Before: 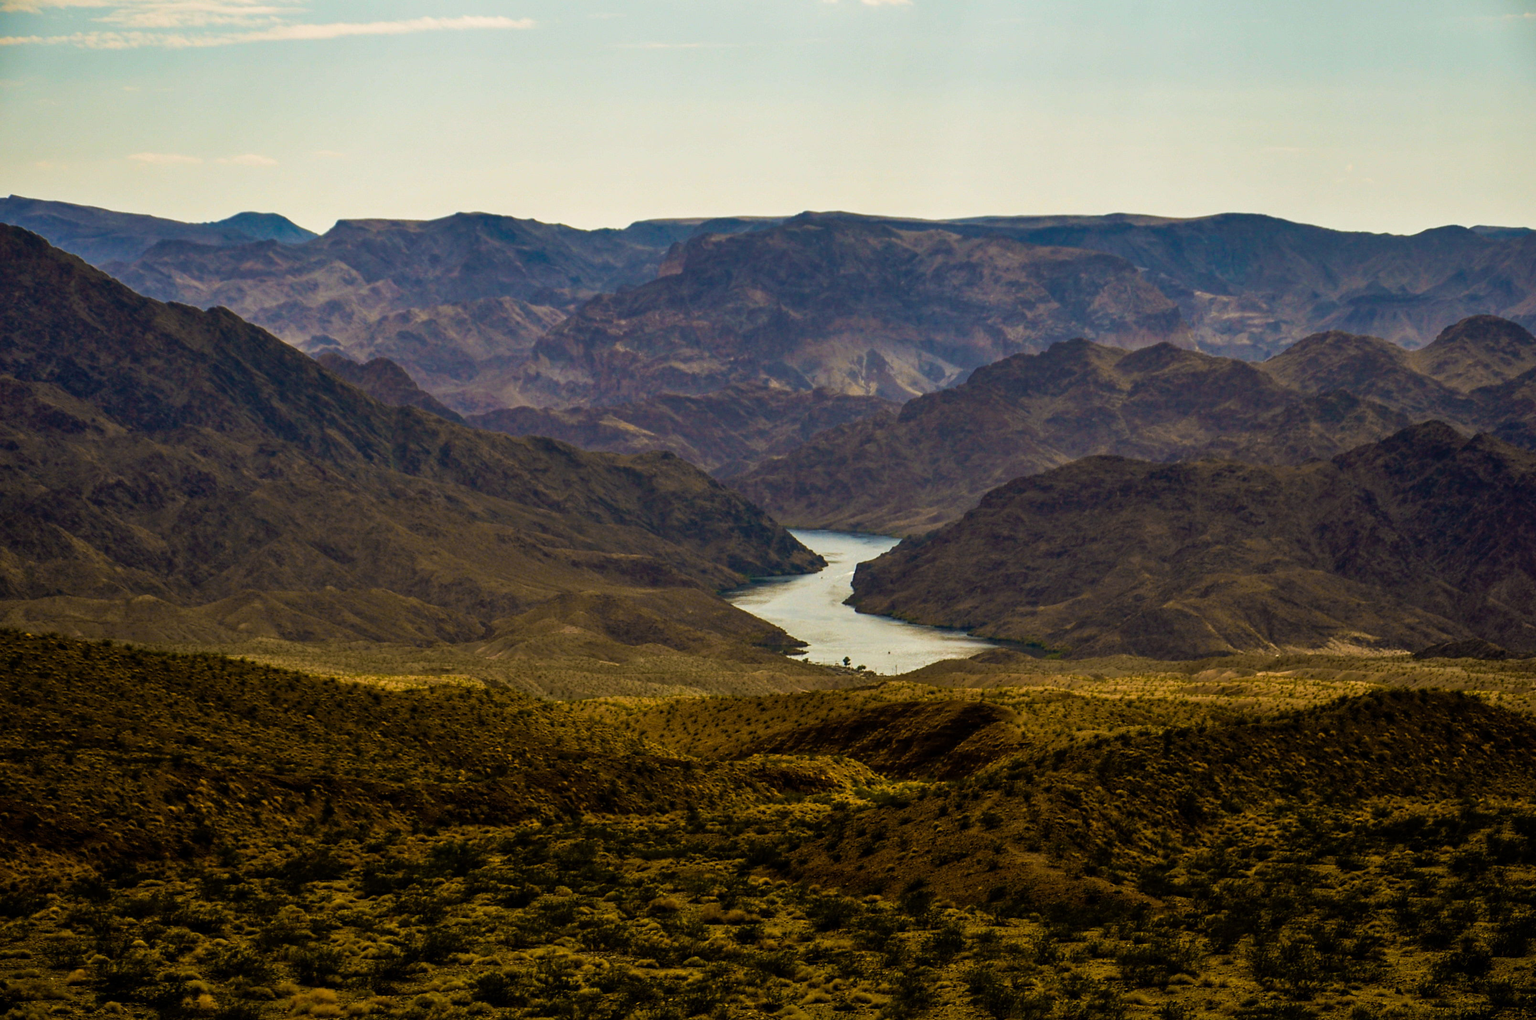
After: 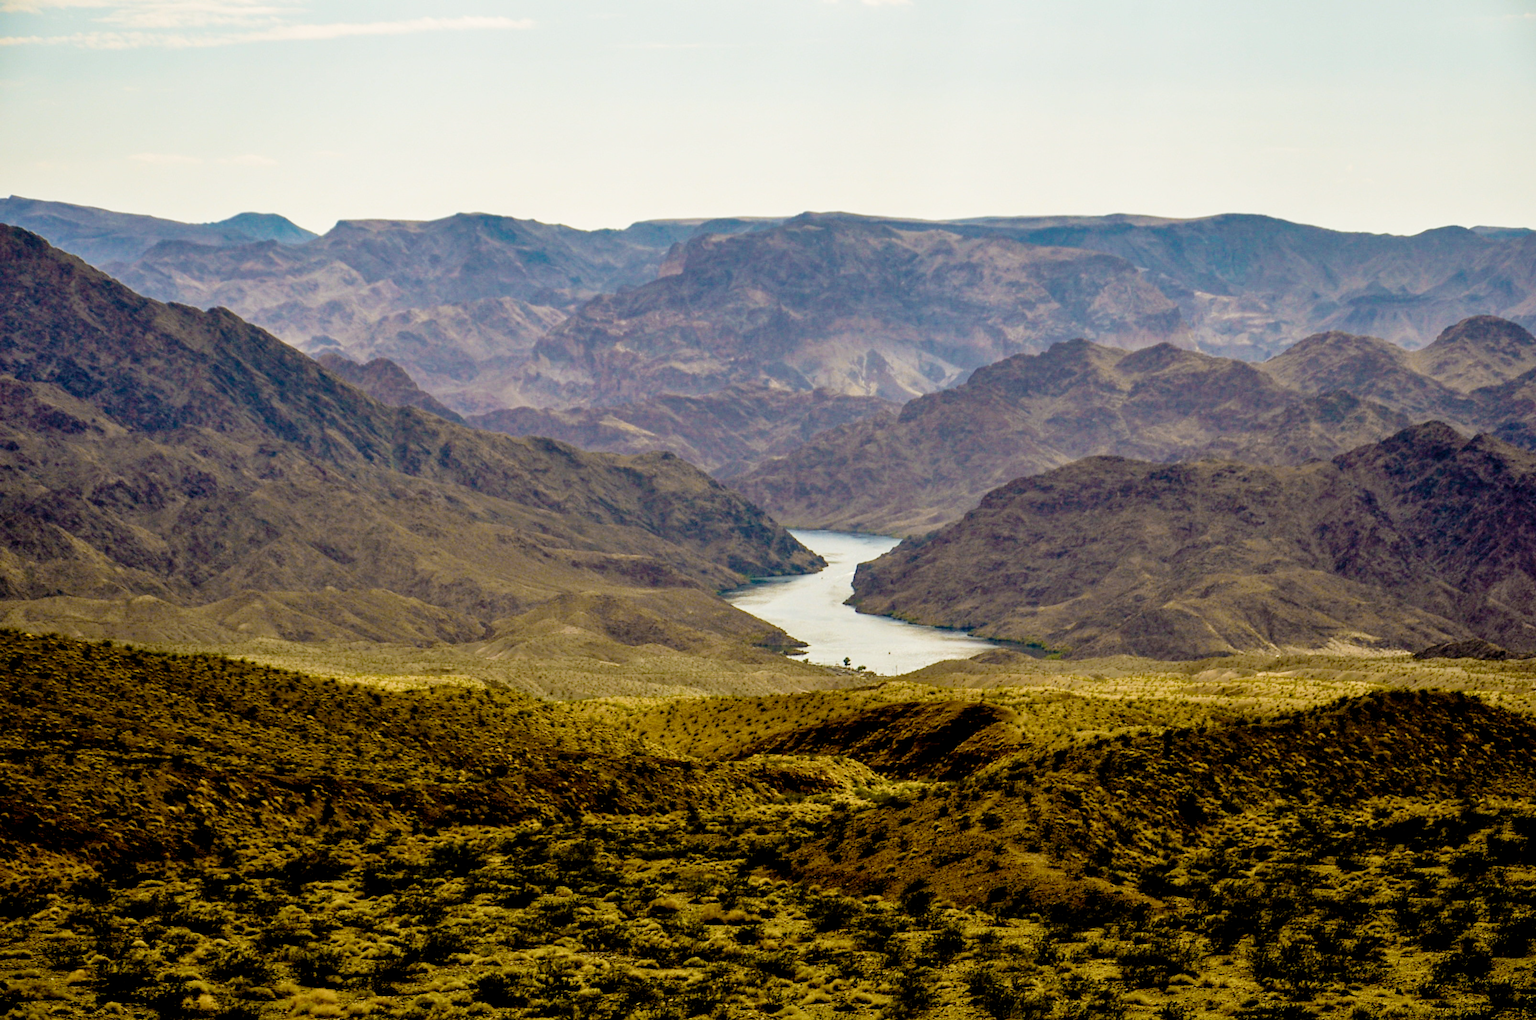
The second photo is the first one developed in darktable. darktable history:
filmic rgb: black relative exposure -7.97 EV, white relative exposure 8 EV, threshold 3.03 EV, target black luminance 0%, hardness 2.45, latitude 76.42%, contrast 0.561, shadows ↔ highlights balance 0.006%, preserve chrominance no, color science v3 (2019), use custom middle-gray values true, iterations of high-quality reconstruction 10, enable highlight reconstruction true
levels: black 0.028%, levels [0.012, 0.367, 0.697]
